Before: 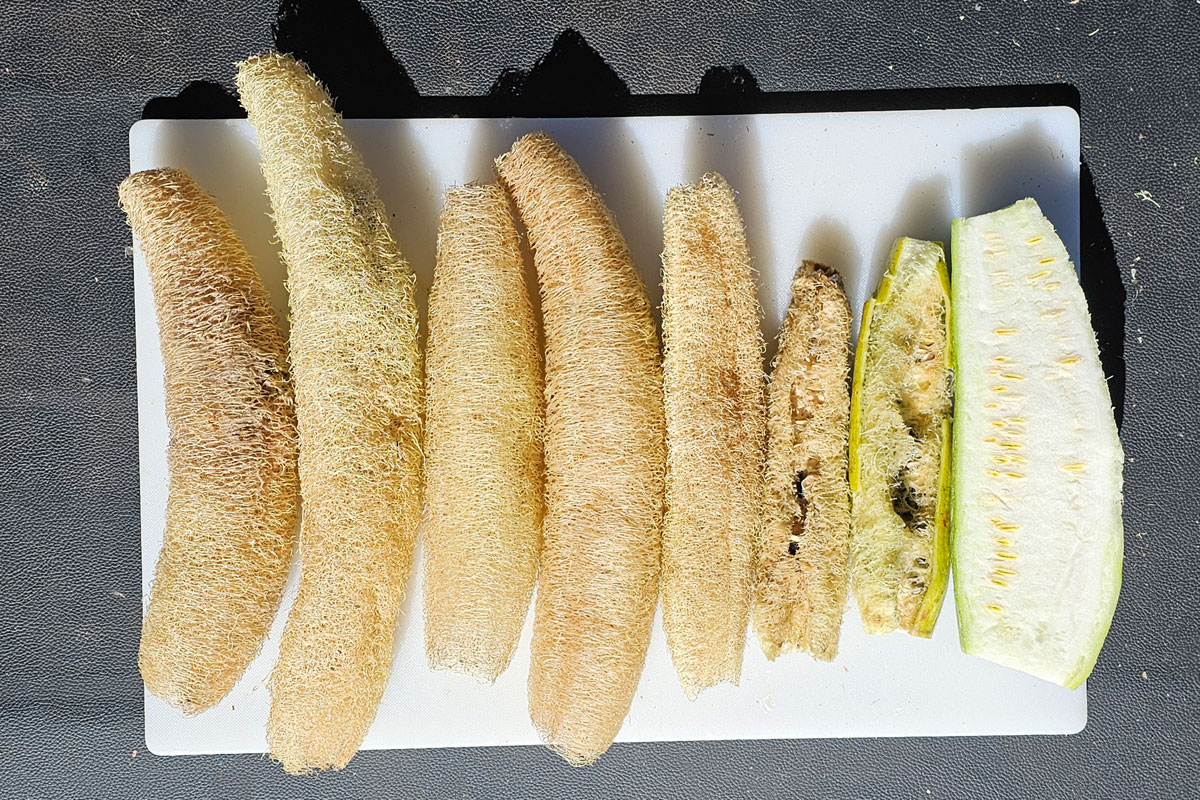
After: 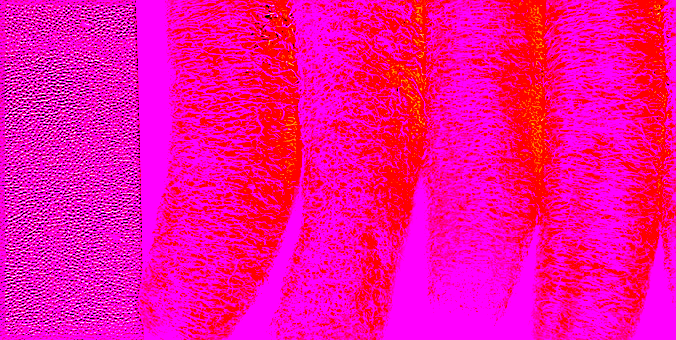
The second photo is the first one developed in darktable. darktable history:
white balance: red 4.26, blue 1.802
crop: top 44.483%, right 43.593%, bottom 12.892%
exposure: black level correction 0, exposure 1.2 EV, compensate exposure bias true, compensate highlight preservation false
sharpen: on, module defaults
color balance rgb: perceptual saturation grading › global saturation 25%, global vibrance 20%
